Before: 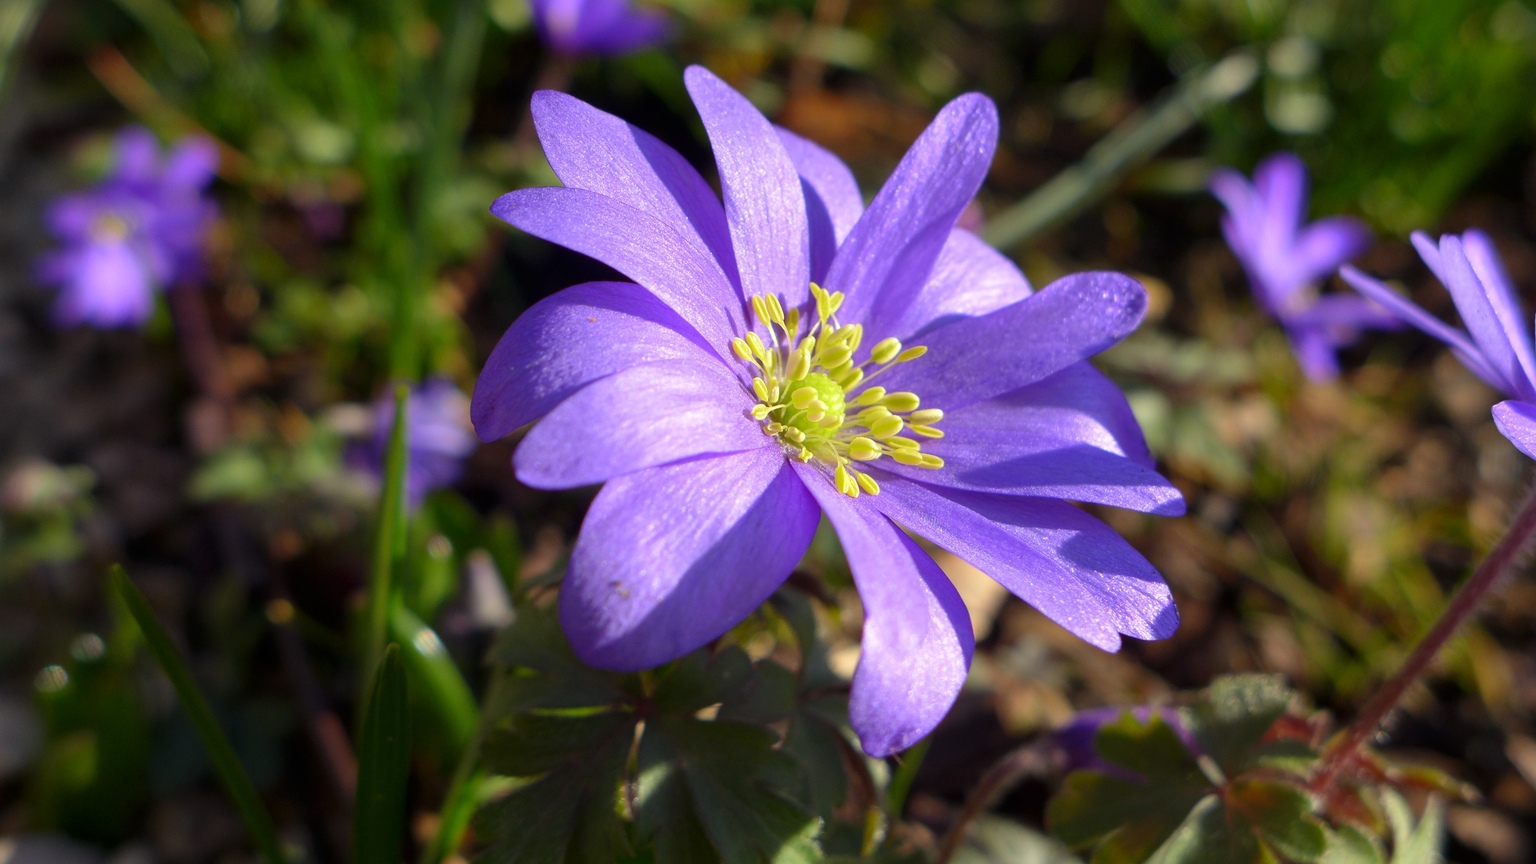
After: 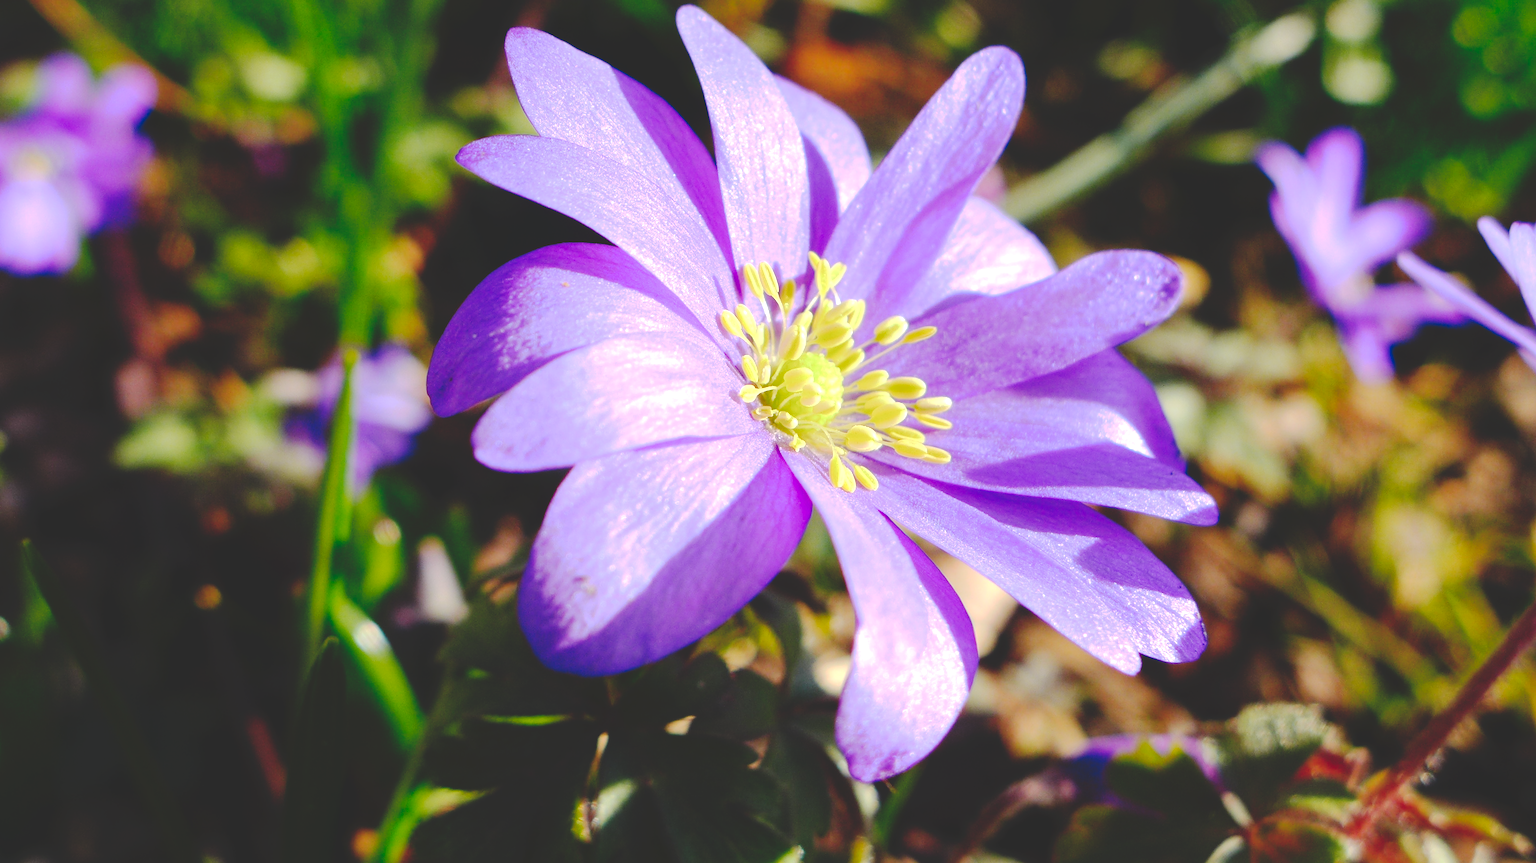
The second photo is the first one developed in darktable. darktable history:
crop and rotate: angle -1.96°, left 3.097%, top 4.154%, right 1.586%, bottom 0.529%
tone curve: curves: ch0 [(0, 0) (0.003, 0.169) (0.011, 0.169) (0.025, 0.169) (0.044, 0.173) (0.069, 0.178) (0.1, 0.183) (0.136, 0.185) (0.177, 0.197) (0.224, 0.227) (0.277, 0.292) (0.335, 0.391) (0.399, 0.491) (0.468, 0.592) (0.543, 0.672) (0.623, 0.734) (0.709, 0.785) (0.801, 0.844) (0.898, 0.893) (1, 1)], preserve colors none
exposure: black level correction 0, exposure 0.5 EV, compensate highlight preservation false
